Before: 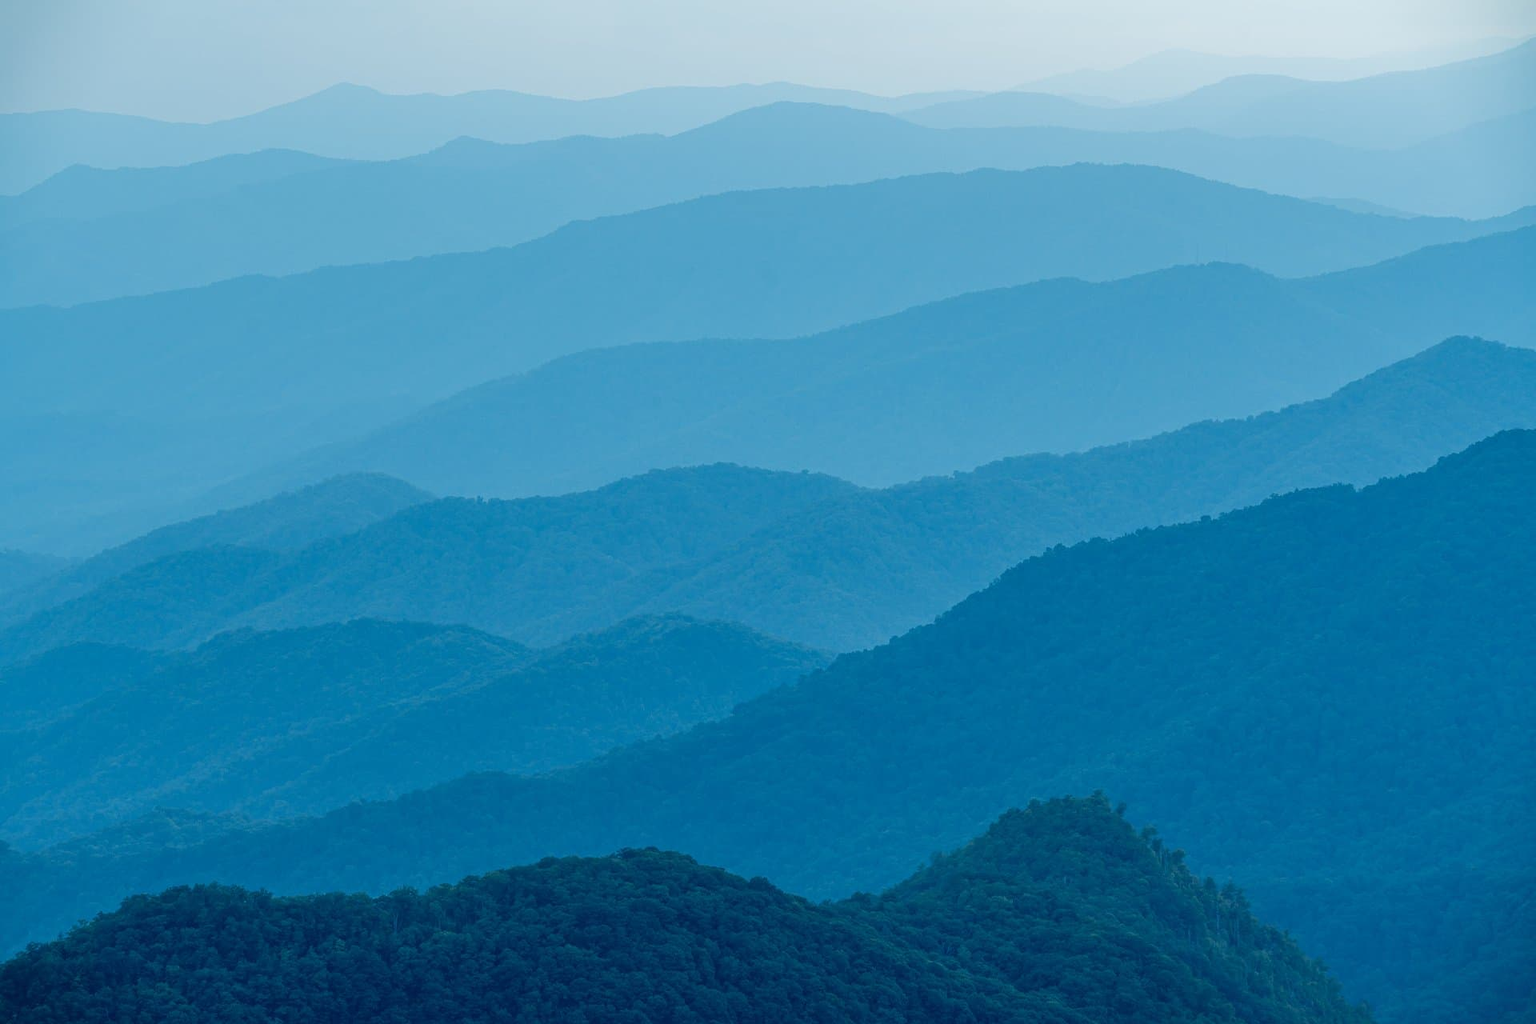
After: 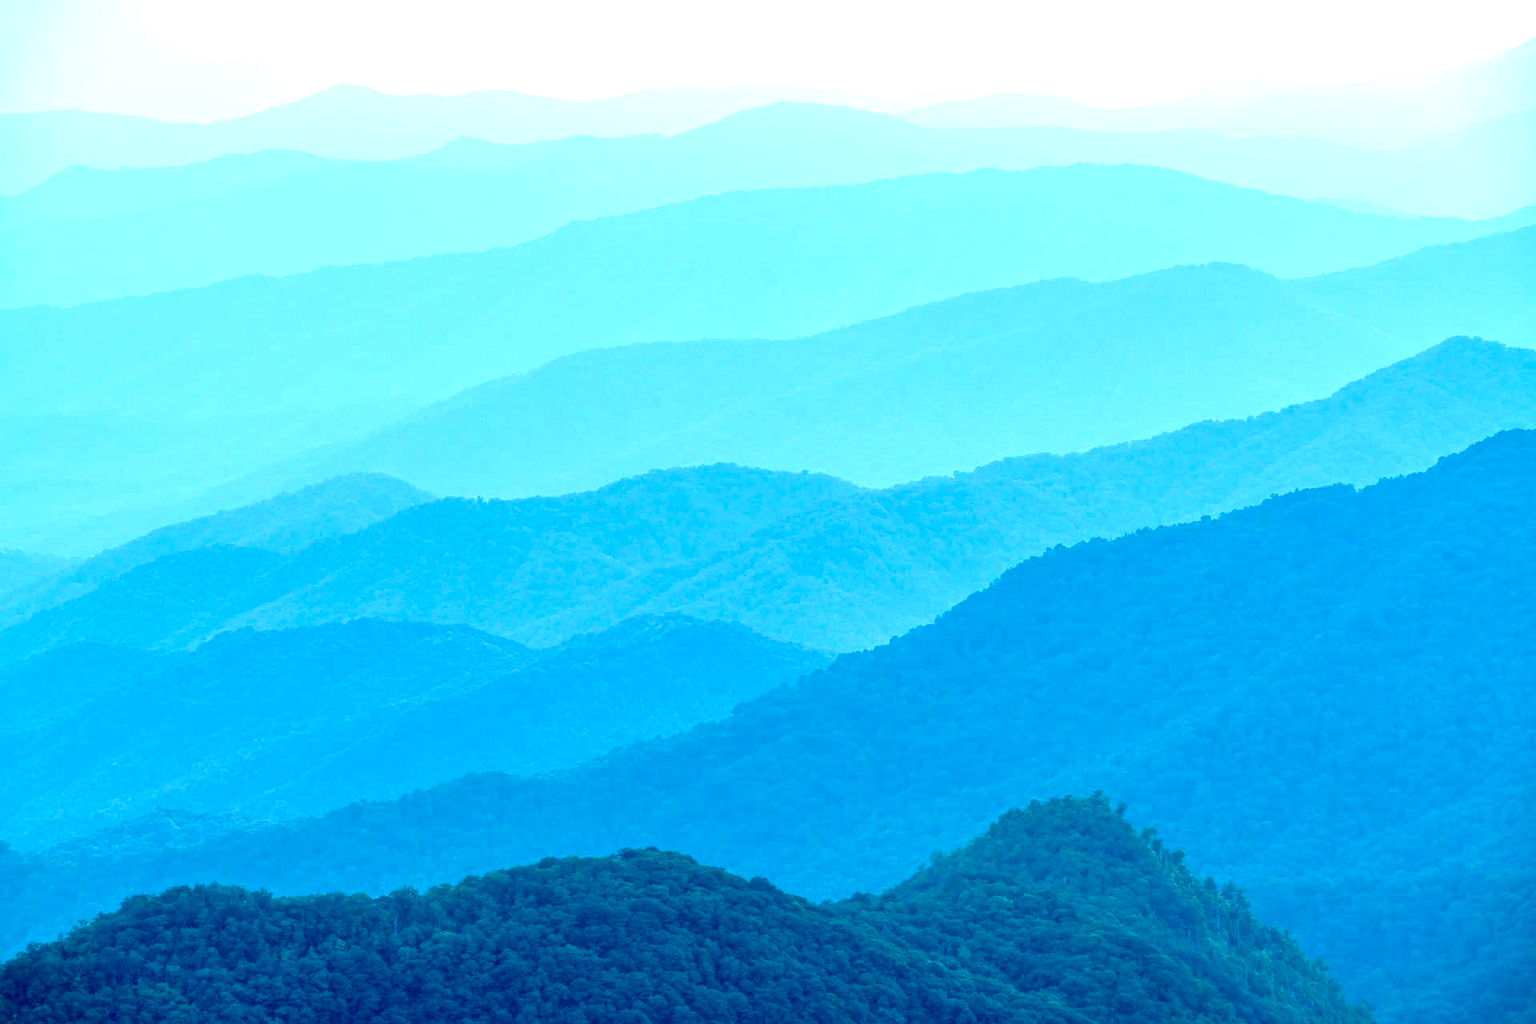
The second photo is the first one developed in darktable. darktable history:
exposure: black level correction 0.009, exposure 1.427 EV, compensate highlight preservation false
